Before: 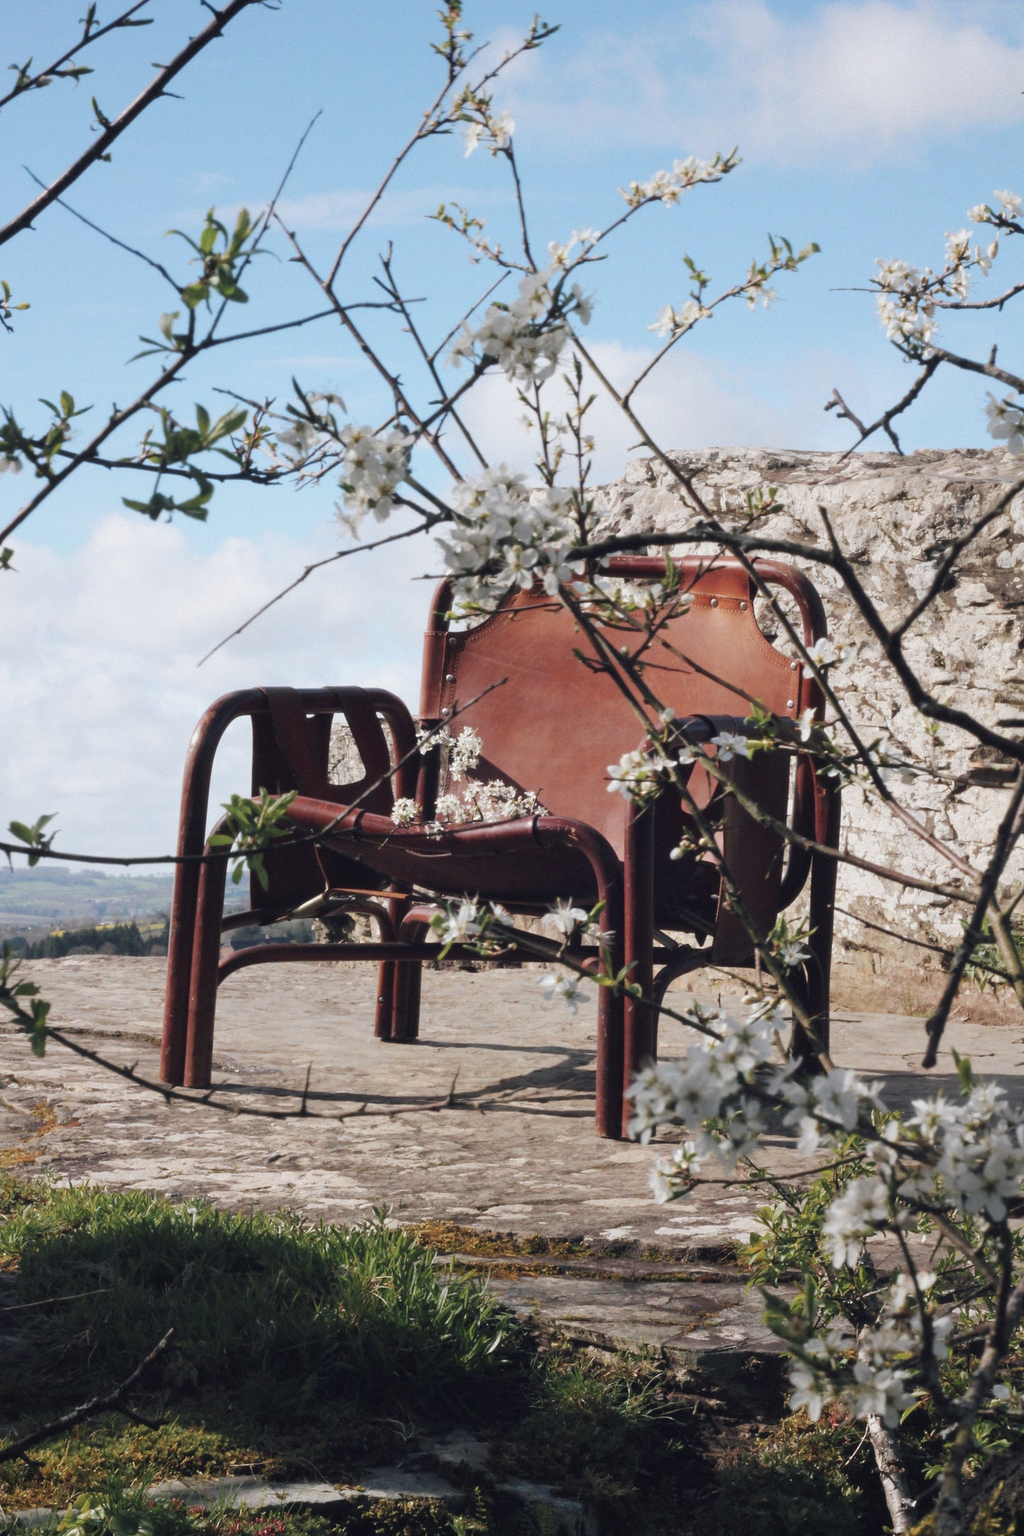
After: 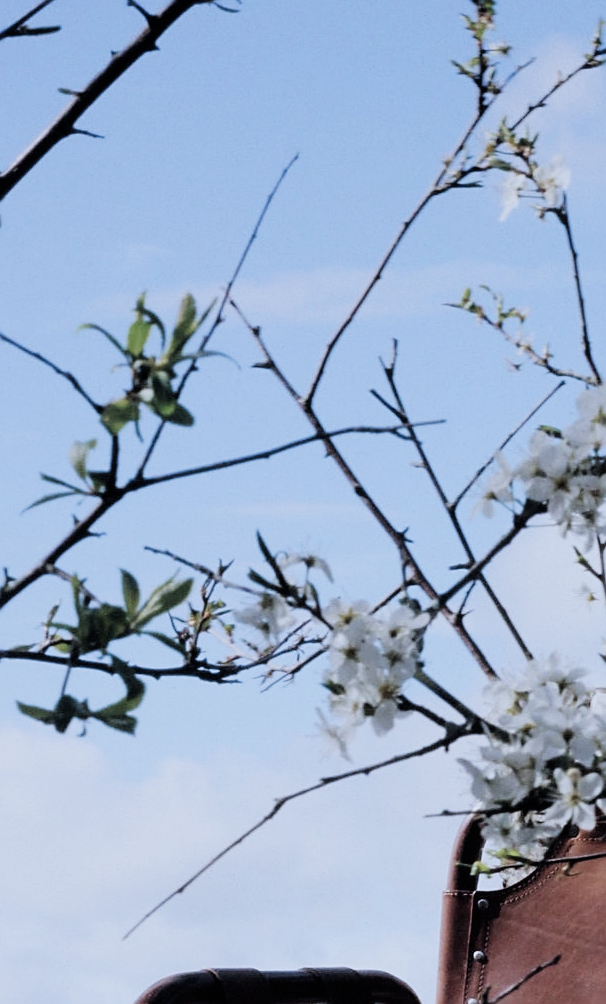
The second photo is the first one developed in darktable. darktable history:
crop and rotate: left 10.817%, top 0.062%, right 47.194%, bottom 53.626%
color zones: curves: ch1 [(0.113, 0.438) (0.75, 0.5)]; ch2 [(0.12, 0.526) (0.75, 0.5)]
filmic rgb: black relative exposure -5 EV, hardness 2.88, contrast 1.3, highlights saturation mix -30%
white balance: red 0.926, green 1.003, blue 1.133
sharpen: on, module defaults
